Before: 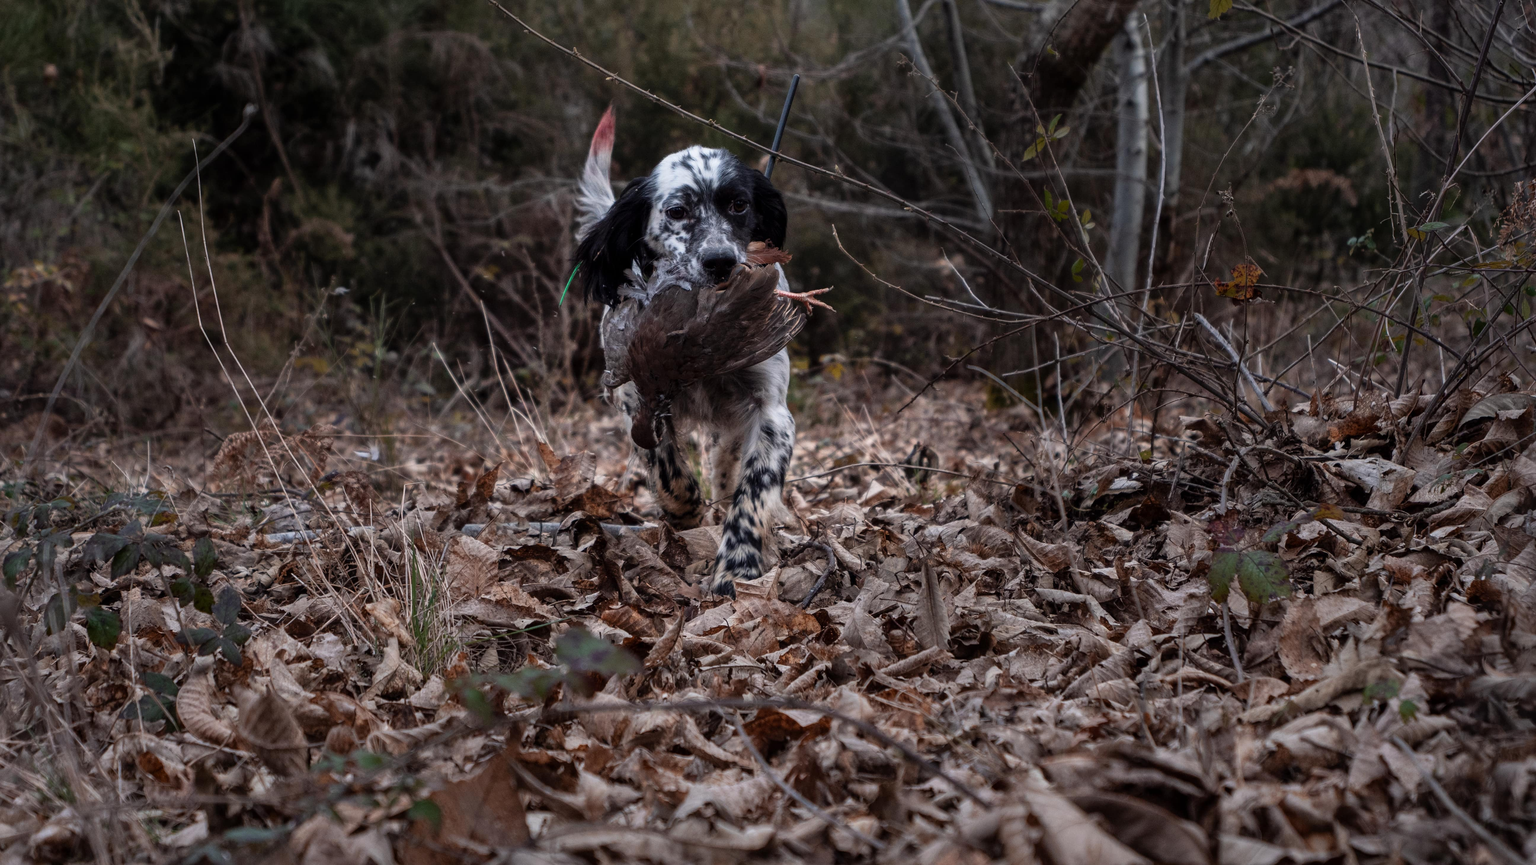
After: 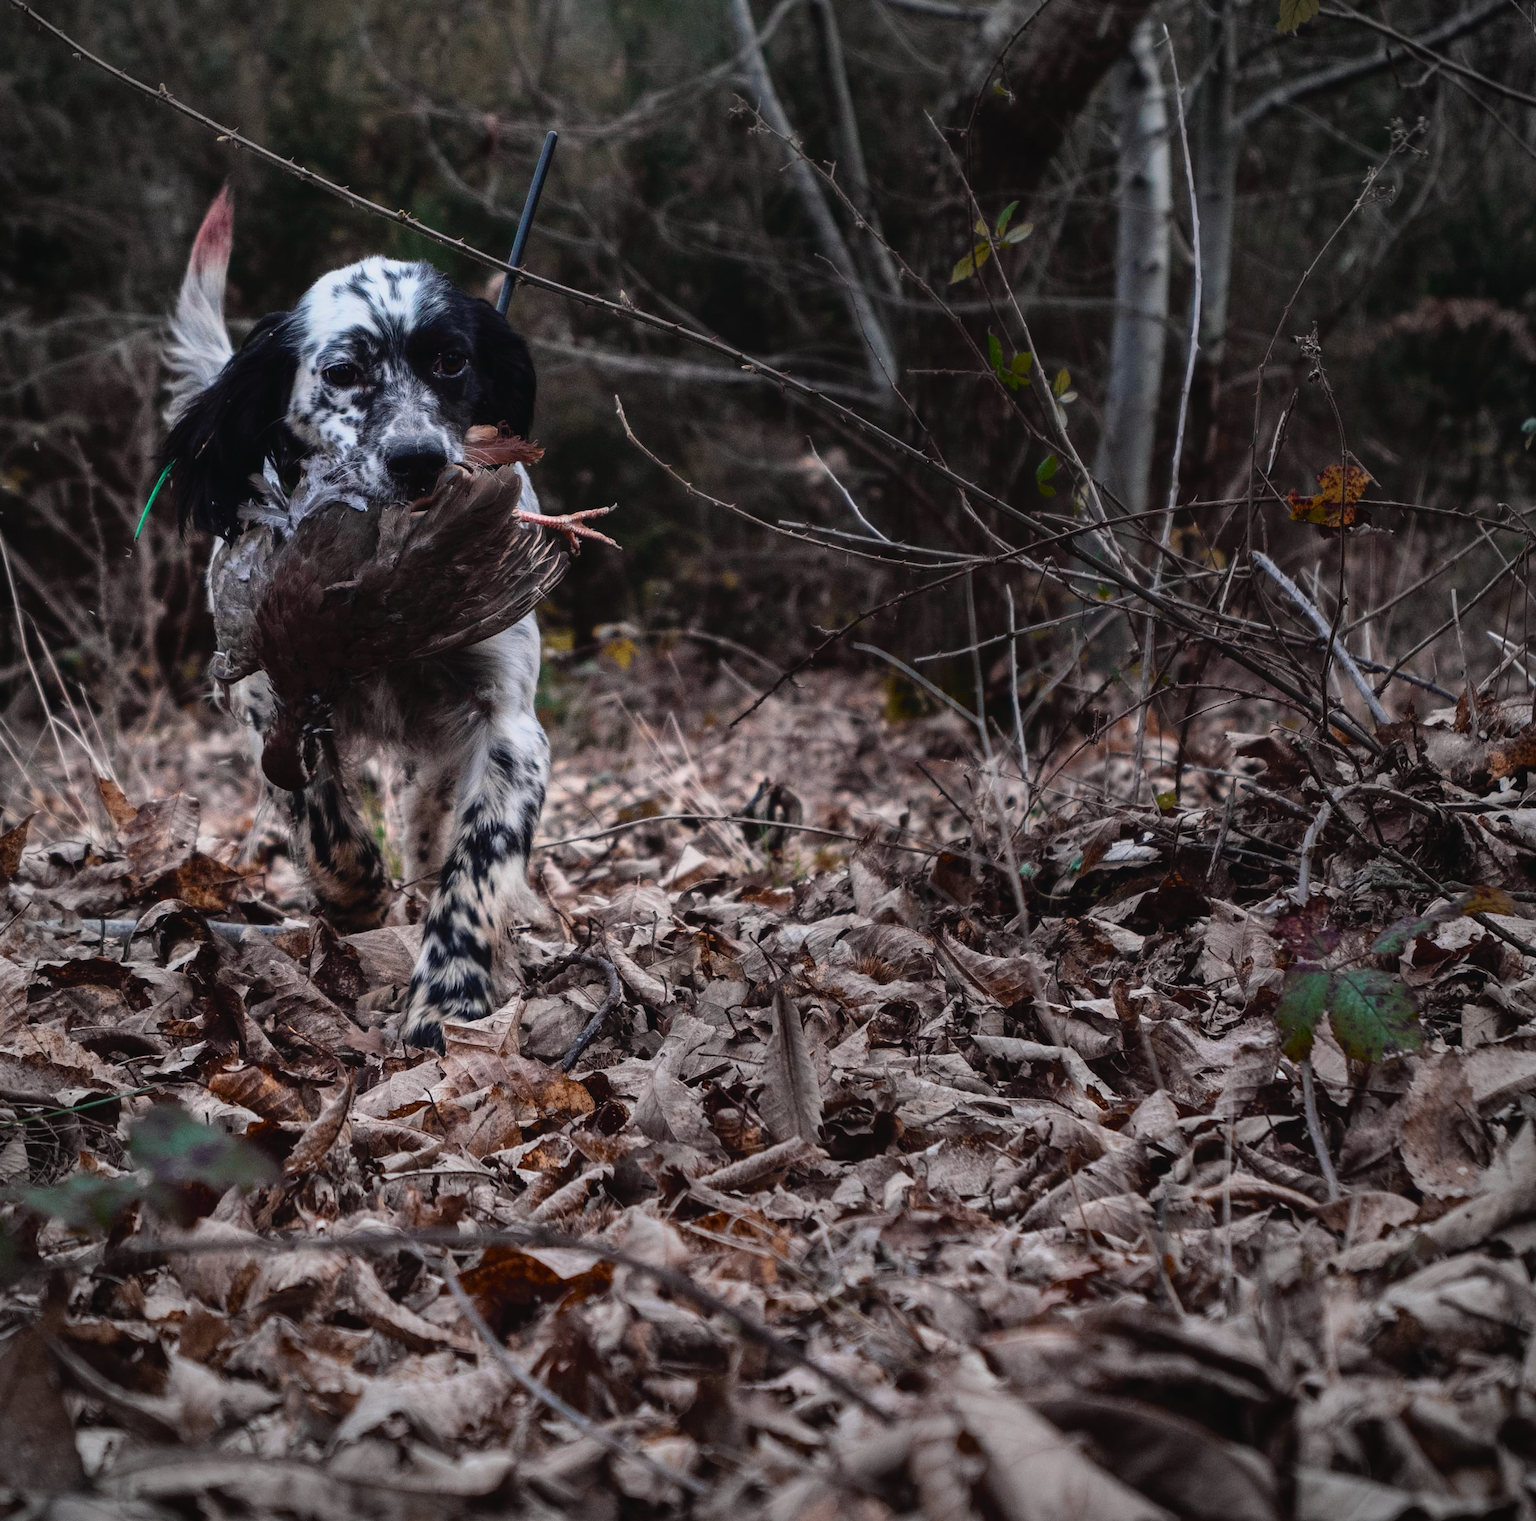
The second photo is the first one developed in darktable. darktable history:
exposure: compensate highlight preservation false
crop: left 31.44%, top 0.011%, right 11.659%
color balance rgb: shadows fall-off 100.849%, perceptual saturation grading › global saturation 0.734%, mask middle-gray fulcrum 21.919%
color calibration: illuminant same as pipeline (D50), adaptation XYZ, x 0.345, y 0.357, temperature 5004.26 K
vignetting: fall-off start 79.74%, brightness -0.274
tone curve: curves: ch0 [(0, 0.029) (0.099, 0.082) (0.264, 0.253) (0.447, 0.481) (0.678, 0.721) (0.828, 0.857) (0.992, 0.94)]; ch1 [(0, 0) (0.311, 0.266) (0.411, 0.374) (0.481, 0.458) (0.501, 0.499) (0.514, 0.512) (0.575, 0.577) (0.643, 0.648) (0.682, 0.674) (0.802, 0.812) (1, 1)]; ch2 [(0, 0) (0.259, 0.207) (0.323, 0.311) (0.376, 0.353) (0.463, 0.456) (0.498, 0.498) (0.524, 0.512) (0.574, 0.582) (0.648, 0.653) (0.768, 0.728) (1, 1)], color space Lab, independent channels, preserve colors none
